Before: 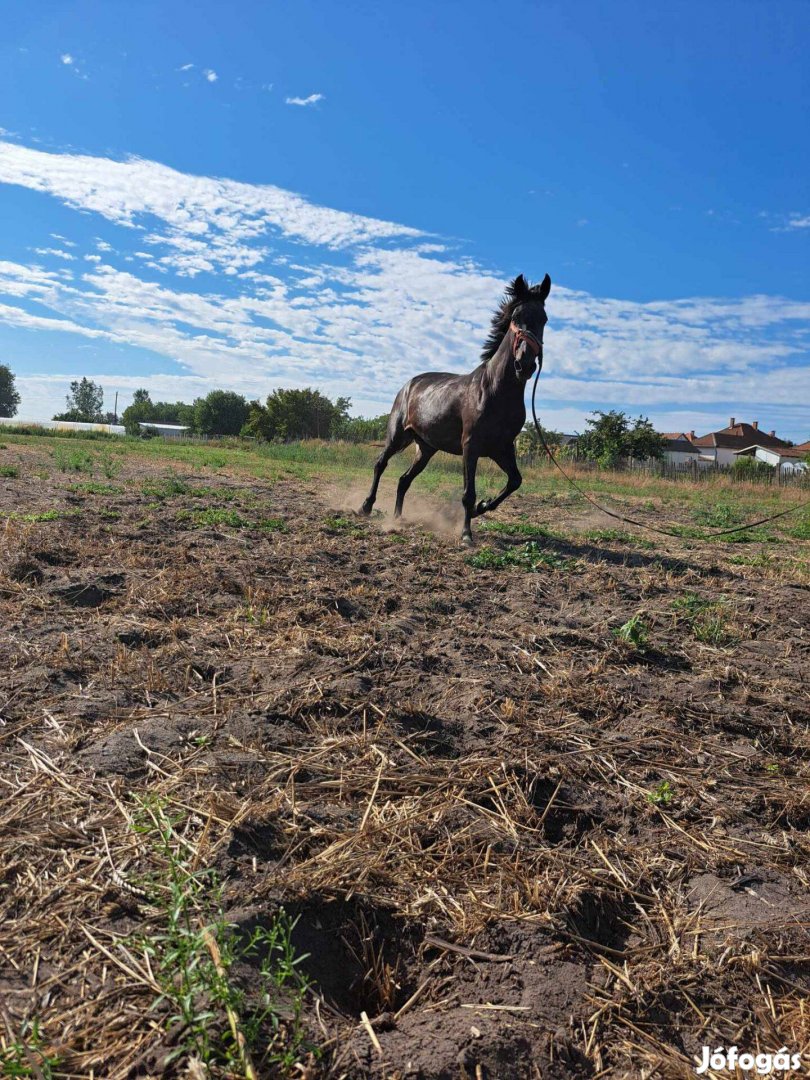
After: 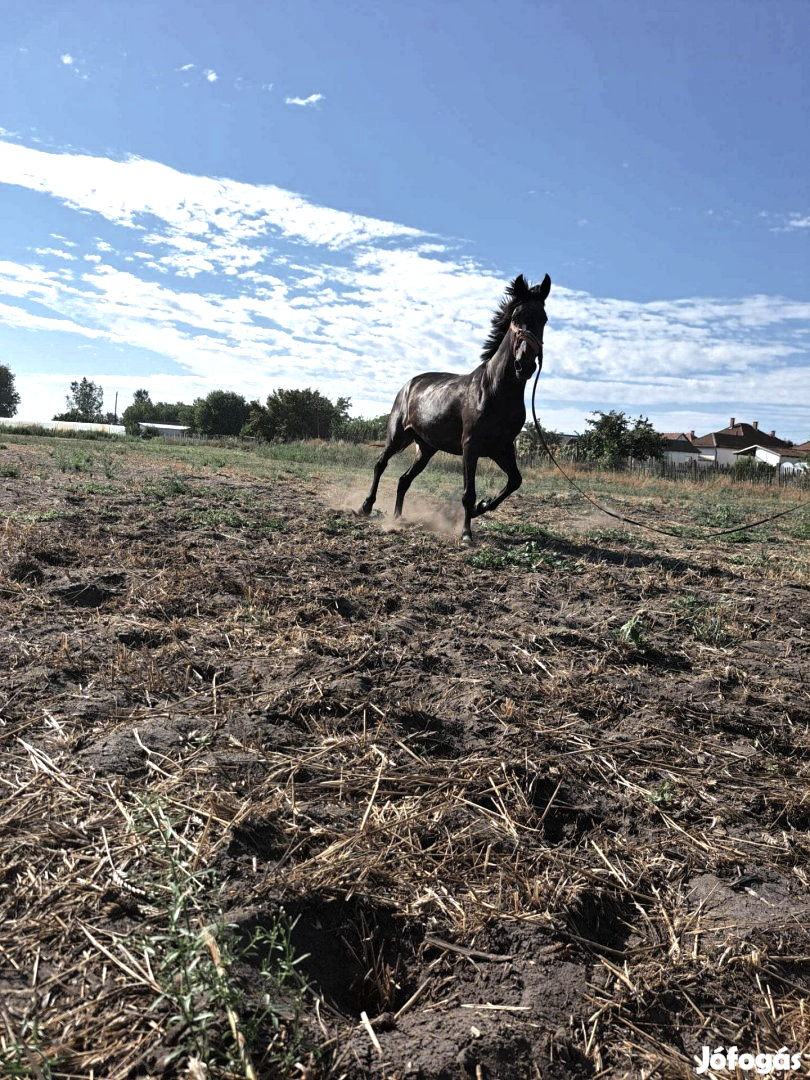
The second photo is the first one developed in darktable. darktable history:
color zones: curves: ch0 [(0.11, 0.396) (0.195, 0.36) (0.25, 0.5) (0.303, 0.412) (0.357, 0.544) (0.75, 0.5) (0.967, 0.328)]; ch1 [(0, 0.468) (0.112, 0.512) (0.202, 0.6) (0.25, 0.5) (0.307, 0.352) (0.357, 0.544) (0.75, 0.5) (0.963, 0.524)]
color correction: saturation 0.57
tone equalizer: -8 EV -0.75 EV, -7 EV -0.7 EV, -6 EV -0.6 EV, -5 EV -0.4 EV, -3 EV 0.4 EV, -2 EV 0.6 EV, -1 EV 0.7 EV, +0 EV 0.75 EV, edges refinement/feathering 500, mask exposure compensation -1.57 EV, preserve details no
